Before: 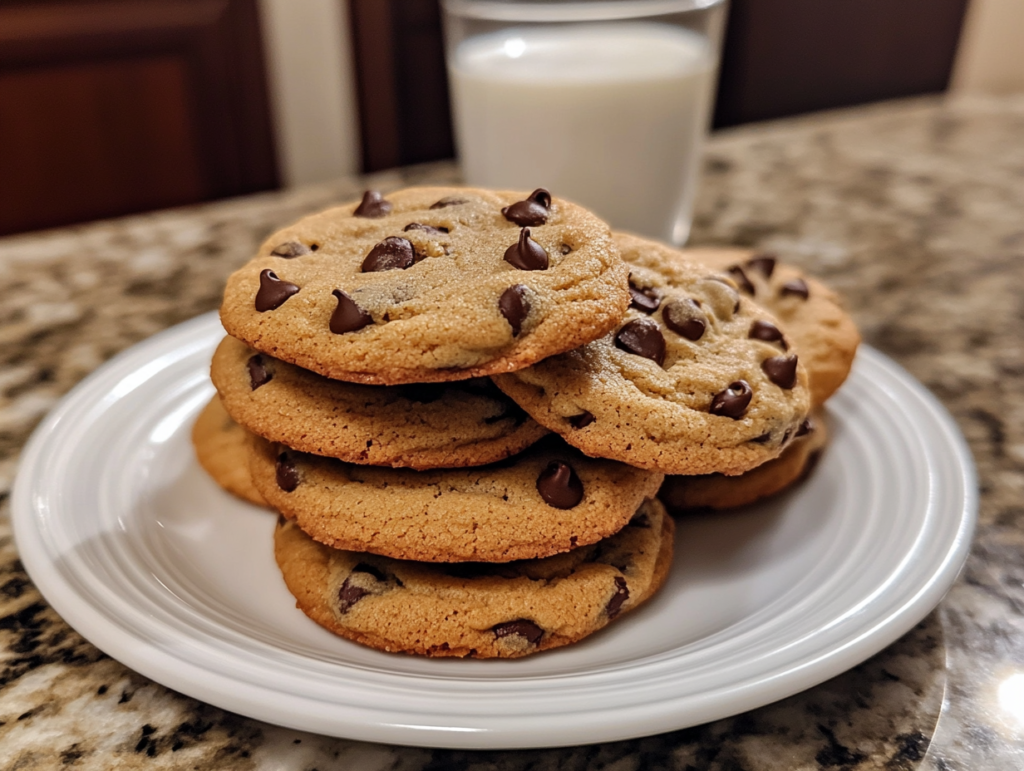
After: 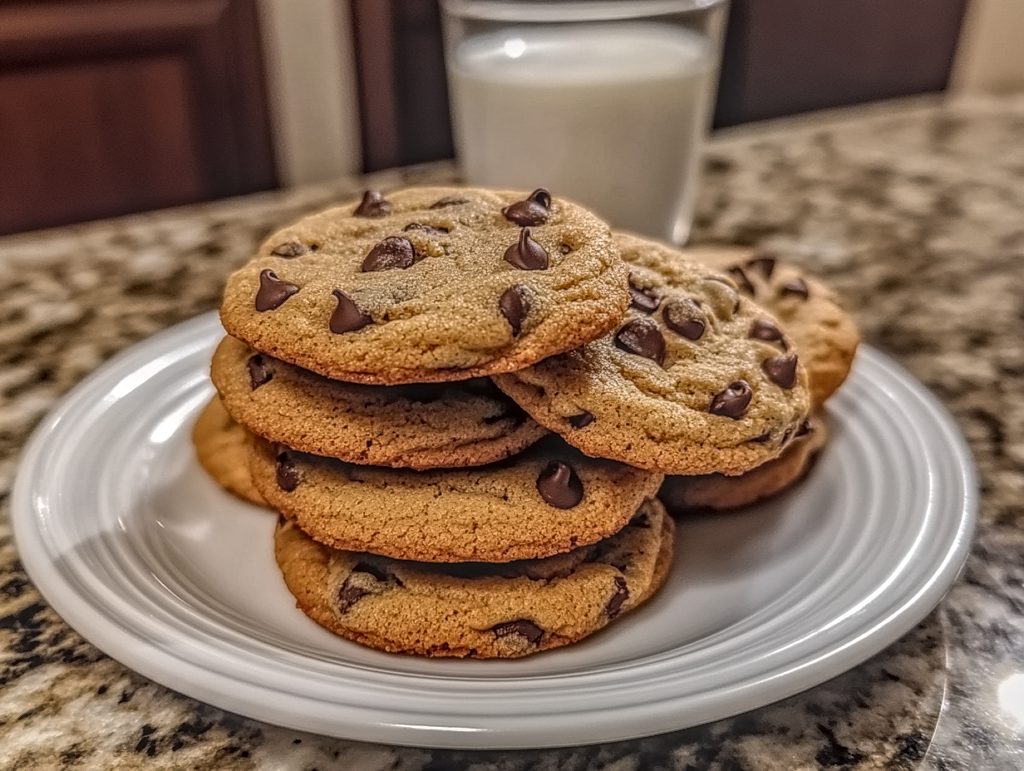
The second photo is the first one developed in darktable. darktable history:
local contrast: highlights 6%, shadows 5%, detail 201%, midtone range 0.249
contrast equalizer: y [[0.5 ×6], [0.5 ×6], [0.5 ×6], [0 ×6], [0, 0.039, 0.251, 0.29, 0.293, 0.292]]
sharpen: radius 0.978, amount 0.613
